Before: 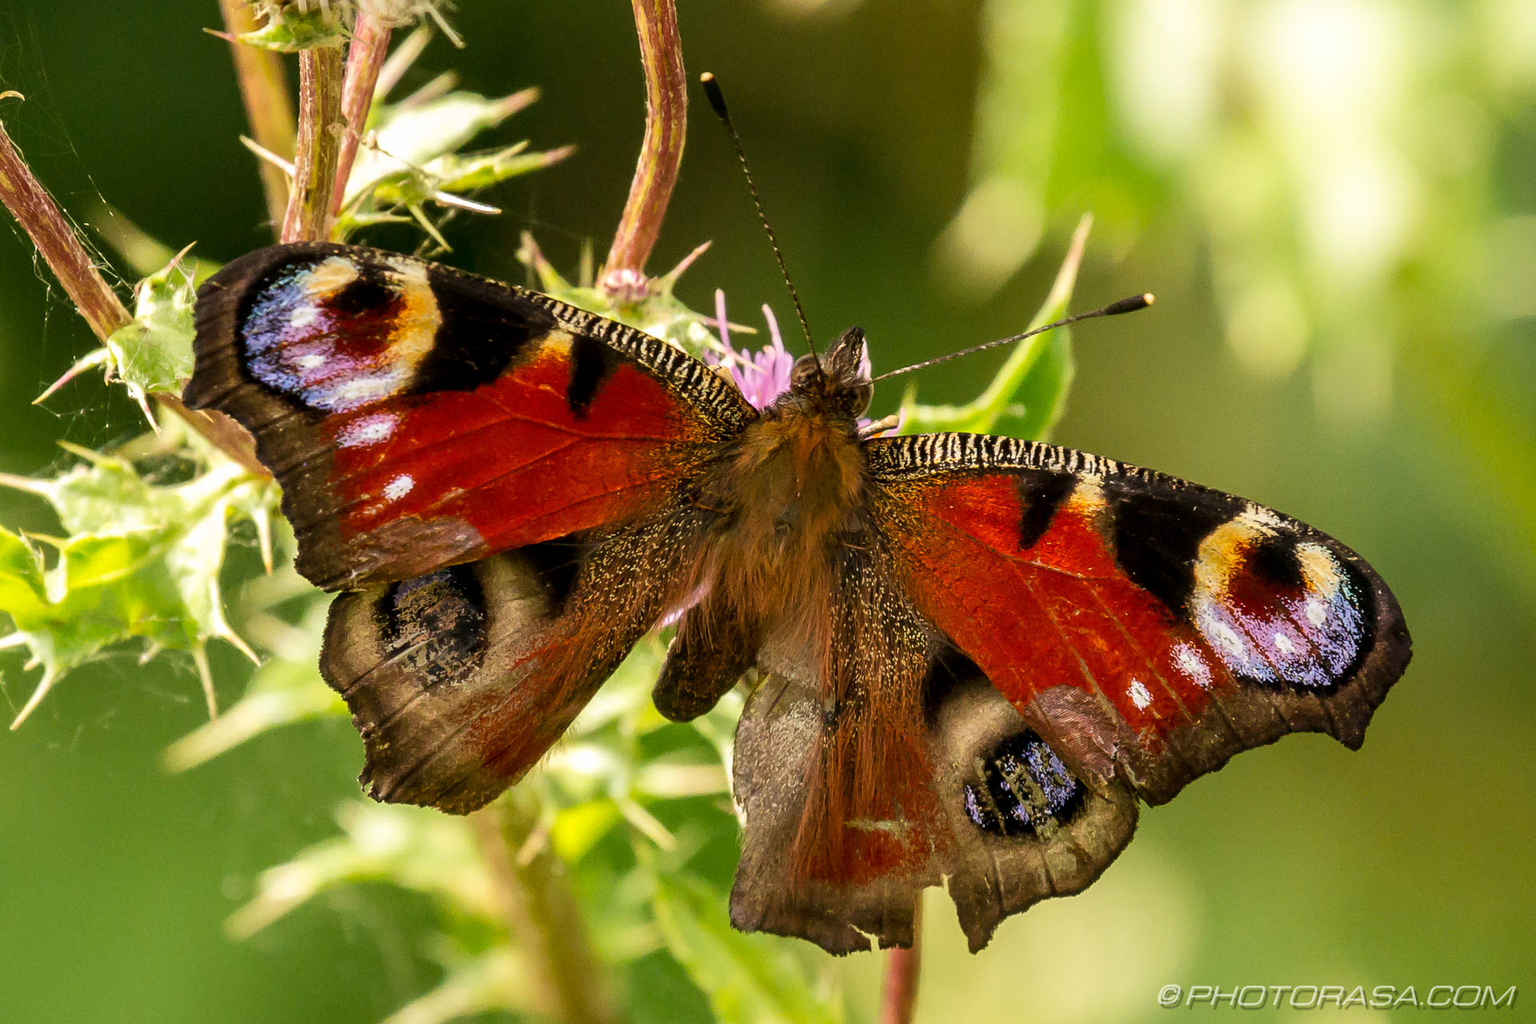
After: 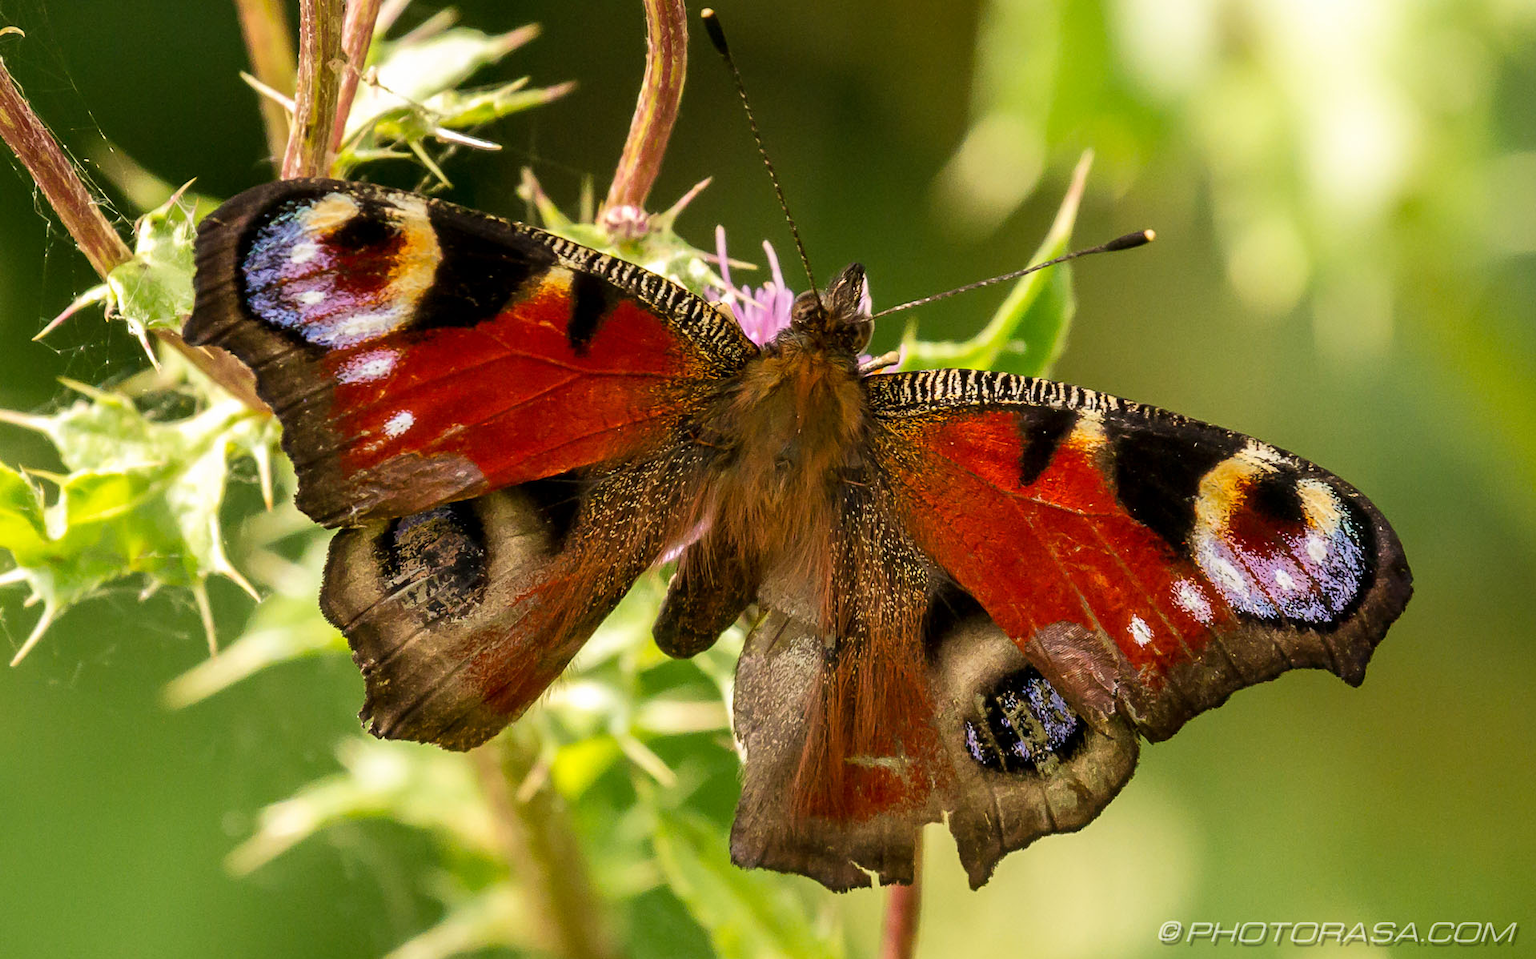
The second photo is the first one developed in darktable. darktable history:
crop and rotate: top 6.317%
